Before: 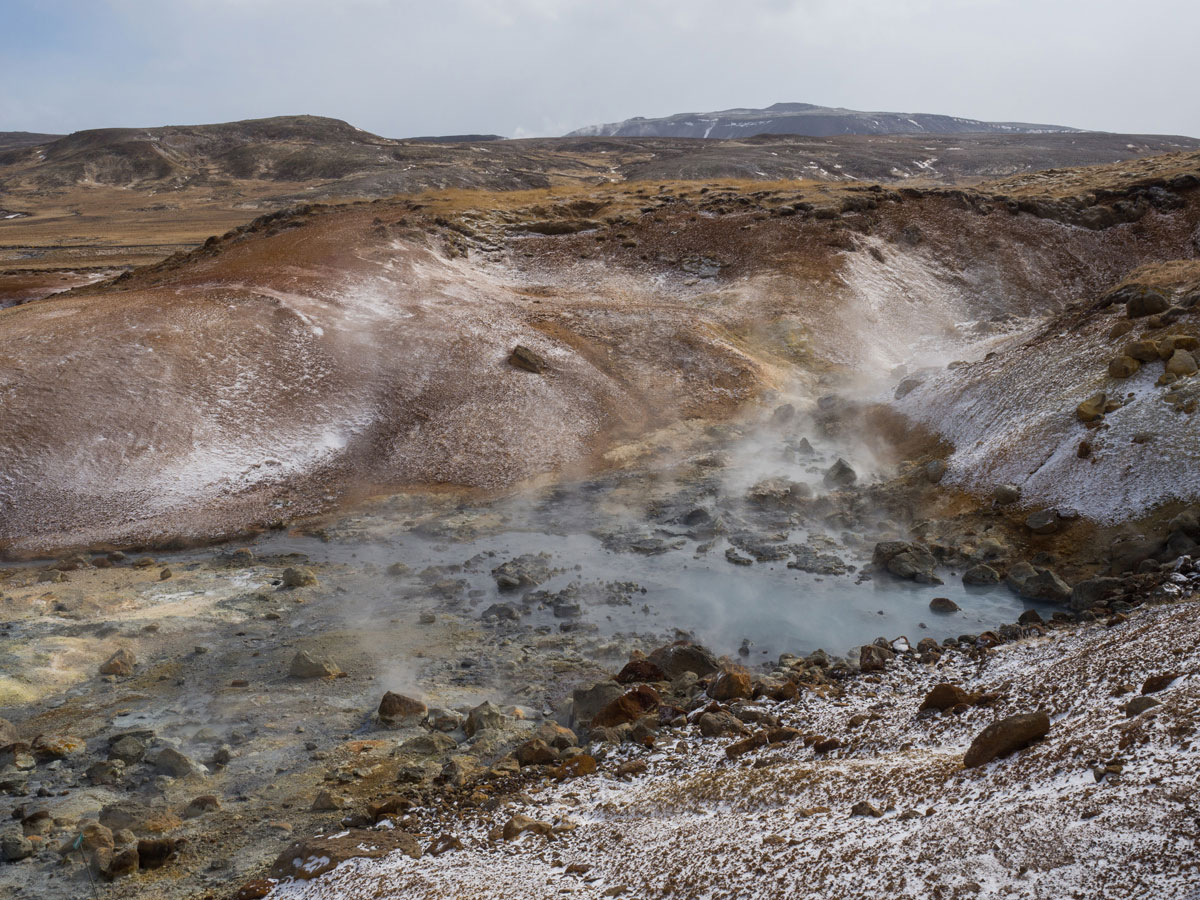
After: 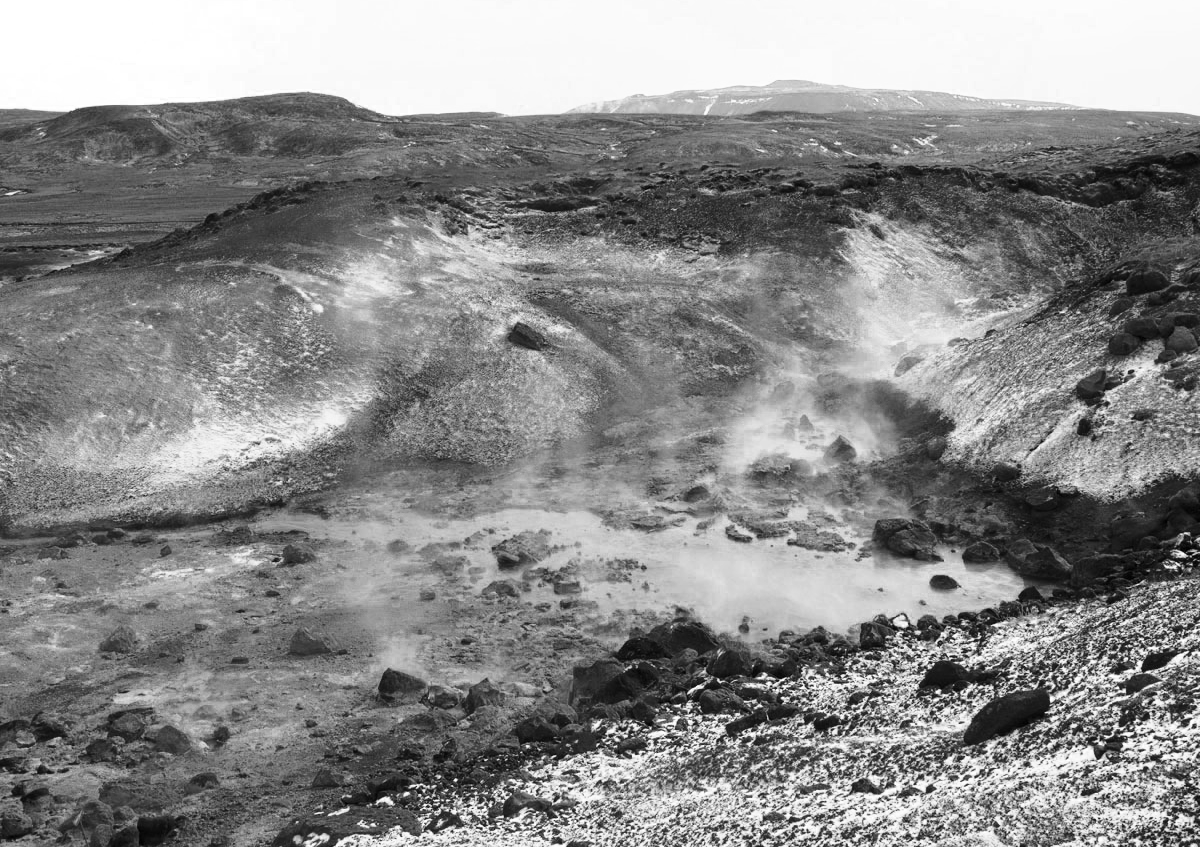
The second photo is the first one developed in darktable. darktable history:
crop and rotate: top 2.64%, bottom 3.228%
velvia: on, module defaults
base curve: curves: ch0 [(0, 0) (0.028, 0.03) (0.121, 0.232) (0.46, 0.748) (0.859, 0.968) (1, 1)], preserve colors none
color zones: curves: ch0 [(0.287, 0.048) (0.493, 0.484) (0.737, 0.816)]; ch1 [(0, 0) (0.143, 0) (0.286, 0) (0.429, 0) (0.571, 0) (0.714, 0) (0.857, 0)]
